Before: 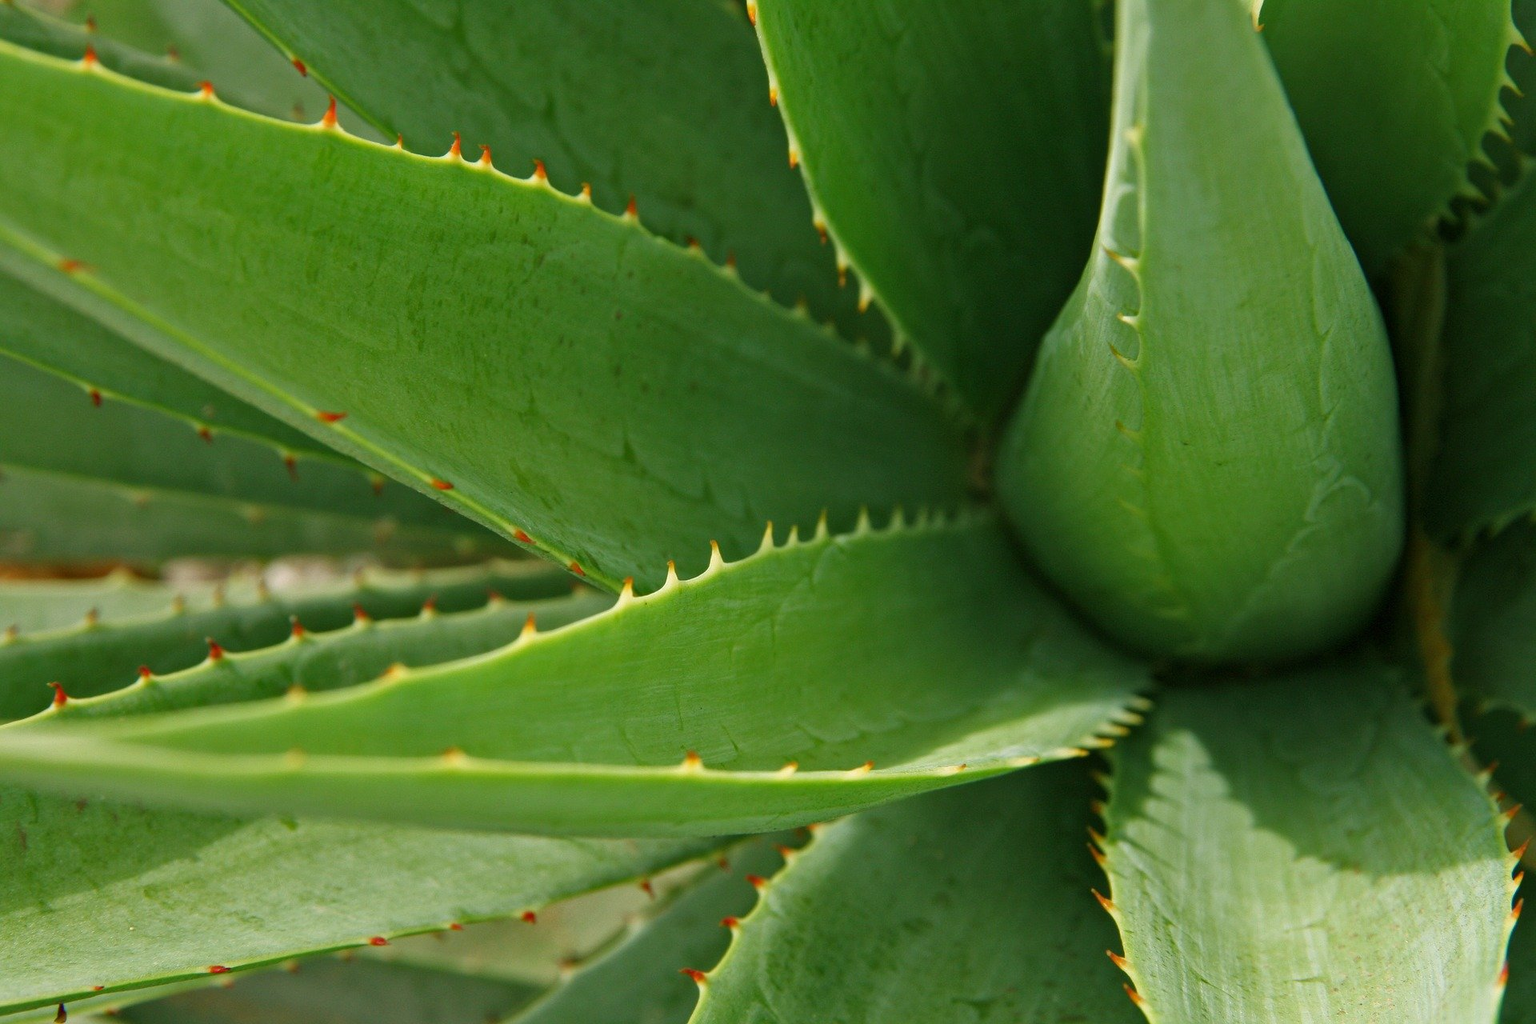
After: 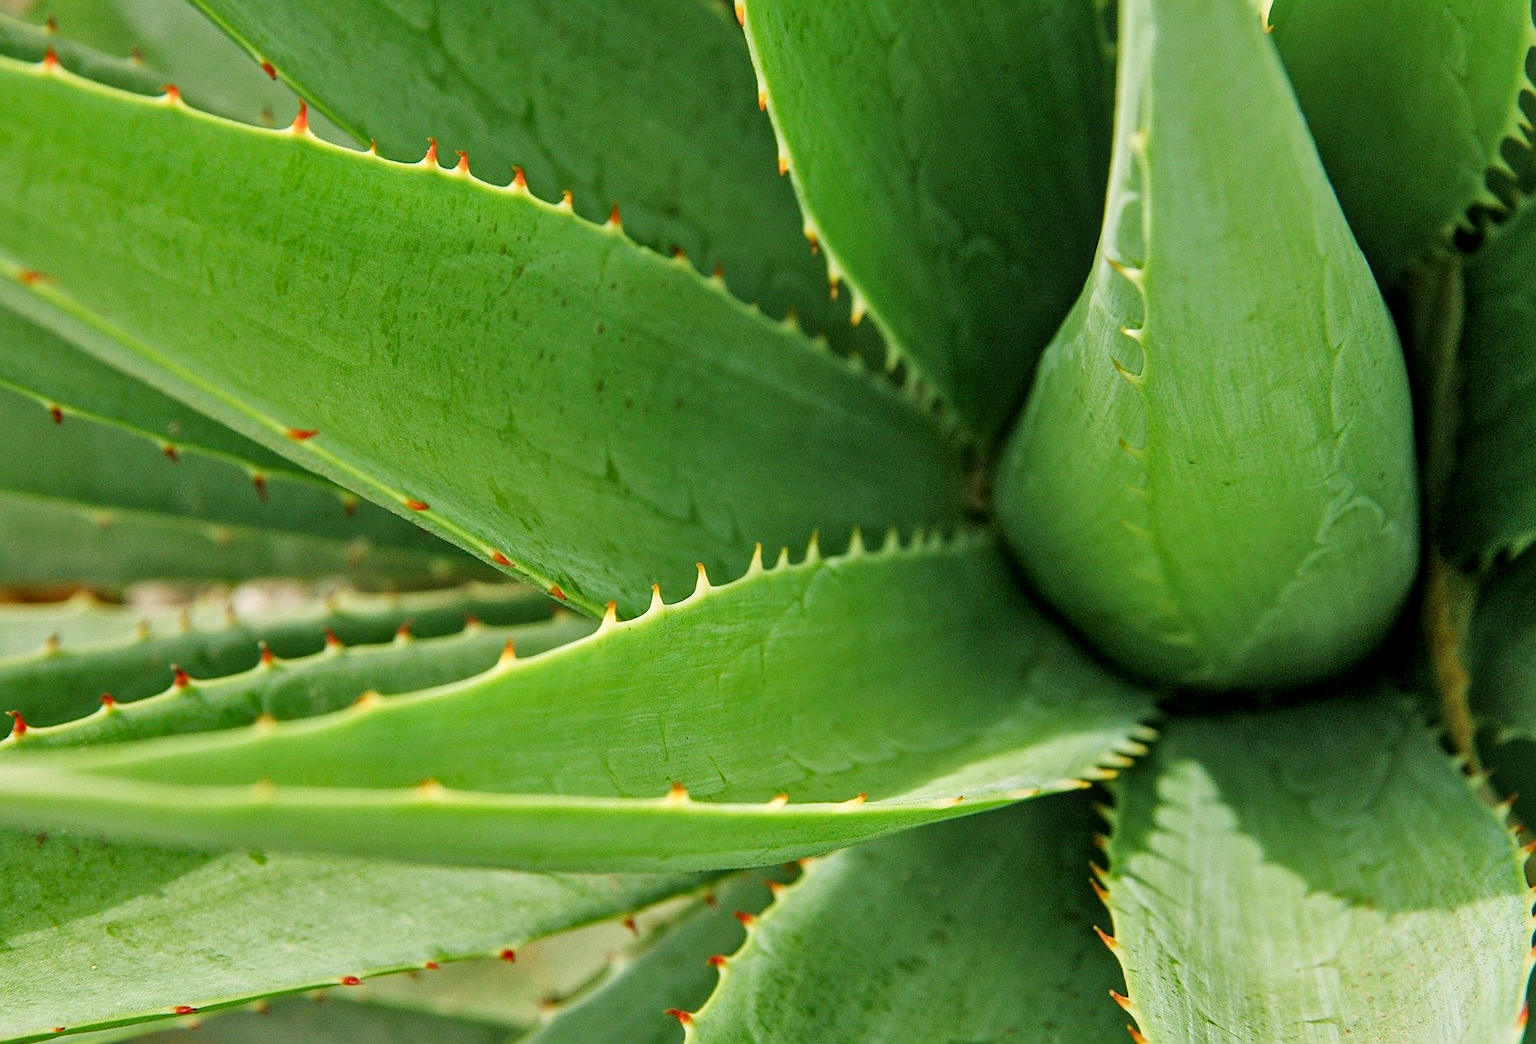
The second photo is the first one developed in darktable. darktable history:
crop and rotate: left 2.732%, right 1.227%, bottom 2.082%
filmic rgb: black relative exposure -7.65 EV, white relative exposure 4.56 EV, hardness 3.61
exposure: exposure 0.563 EV, compensate exposure bias true, compensate highlight preservation false
shadows and highlights: low approximation 0.01, soften with gaussian
local contrast: on, module defaults
sharpen: on, module defaults
levels: levels [0, 0.474, 0.947]
